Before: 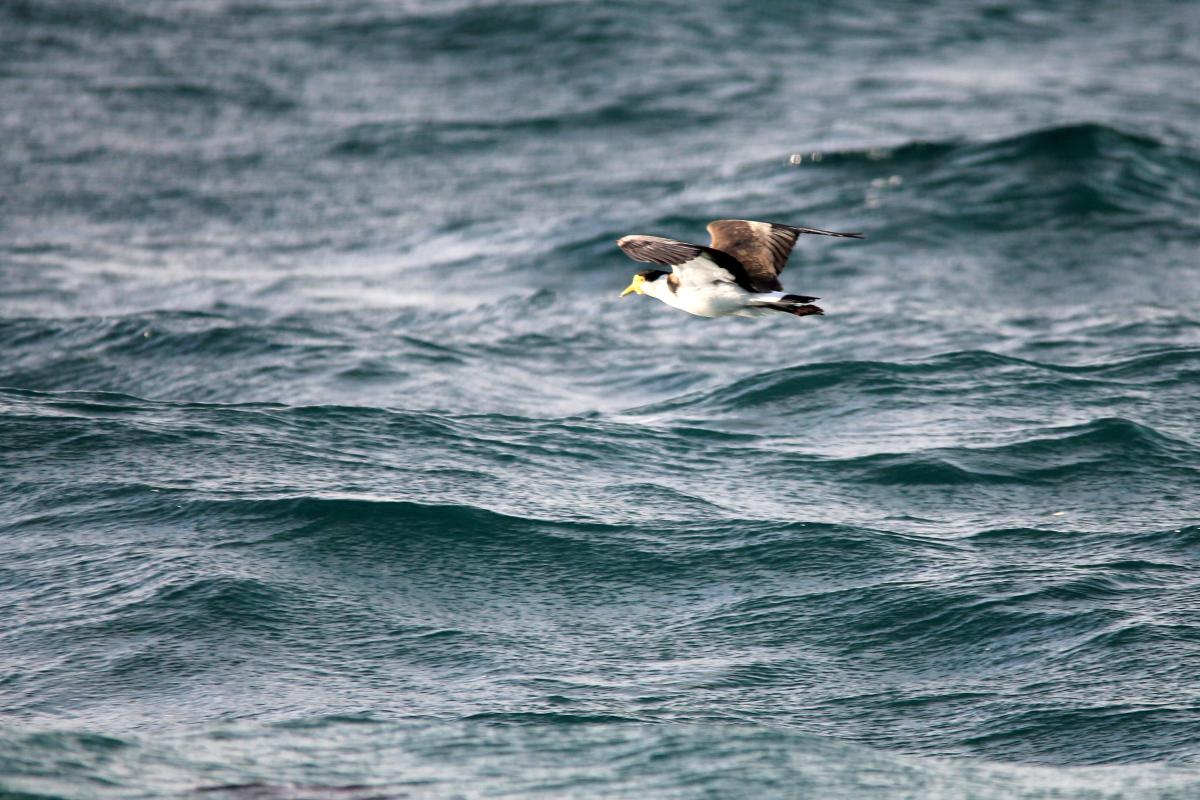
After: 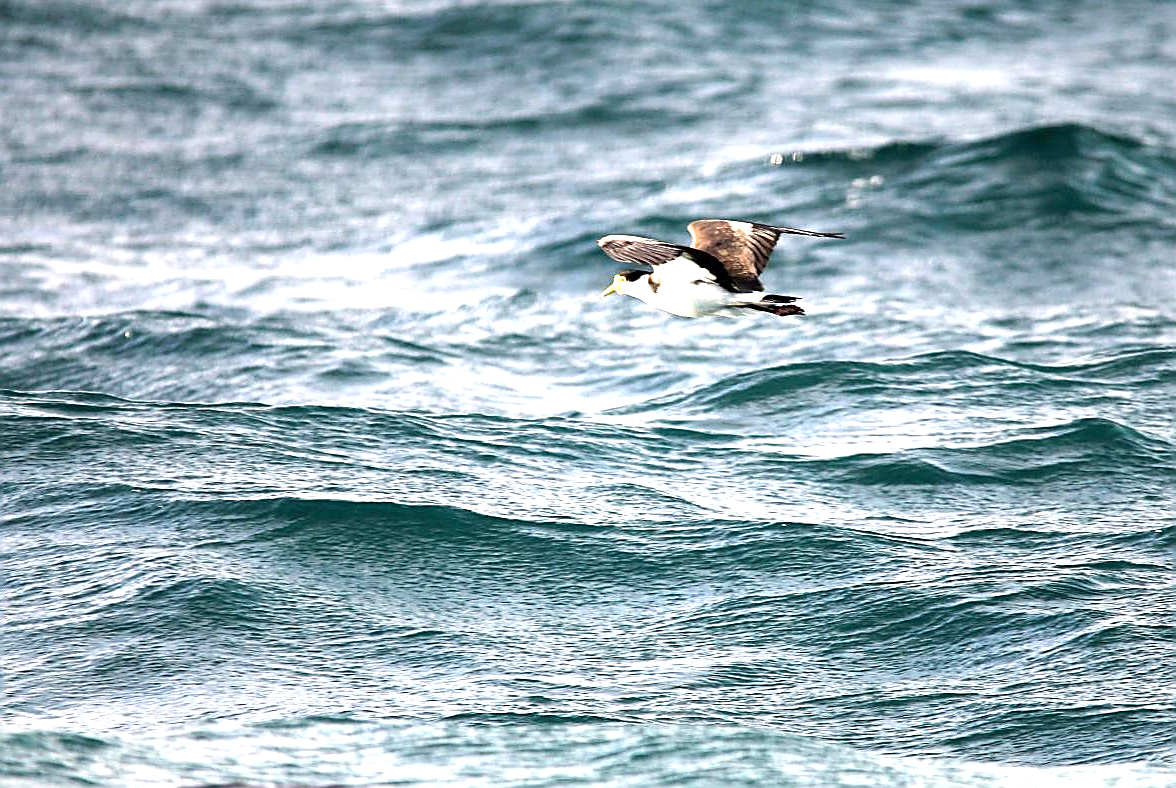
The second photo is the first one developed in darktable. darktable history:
exposure: exposure 1.09 EV, compensate highlight preservation false
sharpen: radius 1.429, amount 1.238, threshold 0.667
crop: left 1.659%, right 0.275%, bottom 1.476%
